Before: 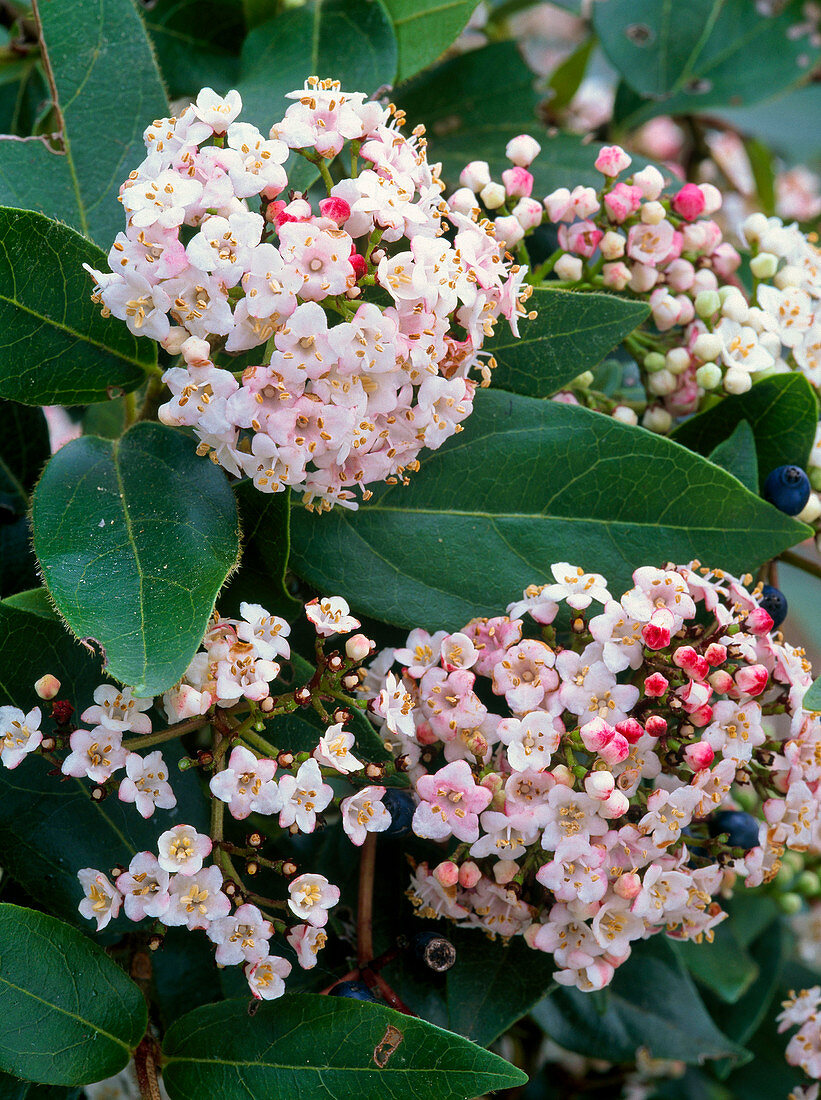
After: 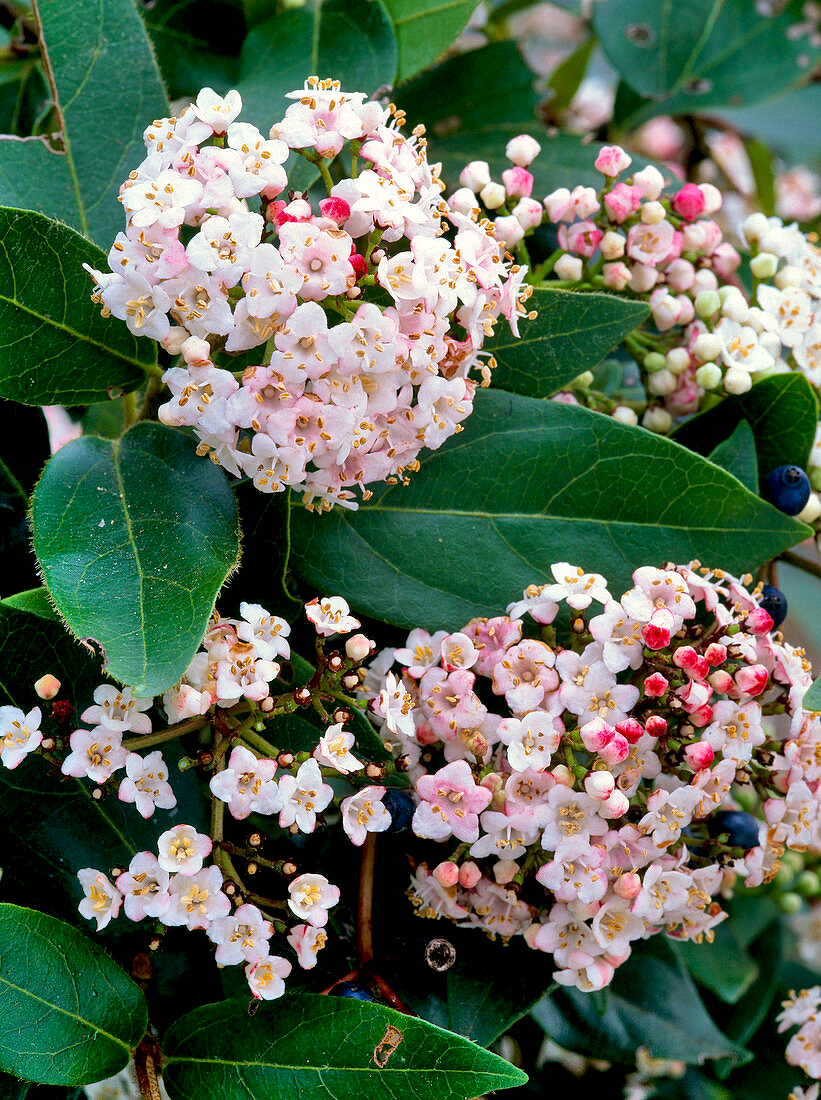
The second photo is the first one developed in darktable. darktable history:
exposure: black level correction 0.009, exposure 0.119 EV, compensate highlight preservation false
shadows and highlights: soften with gaussian
